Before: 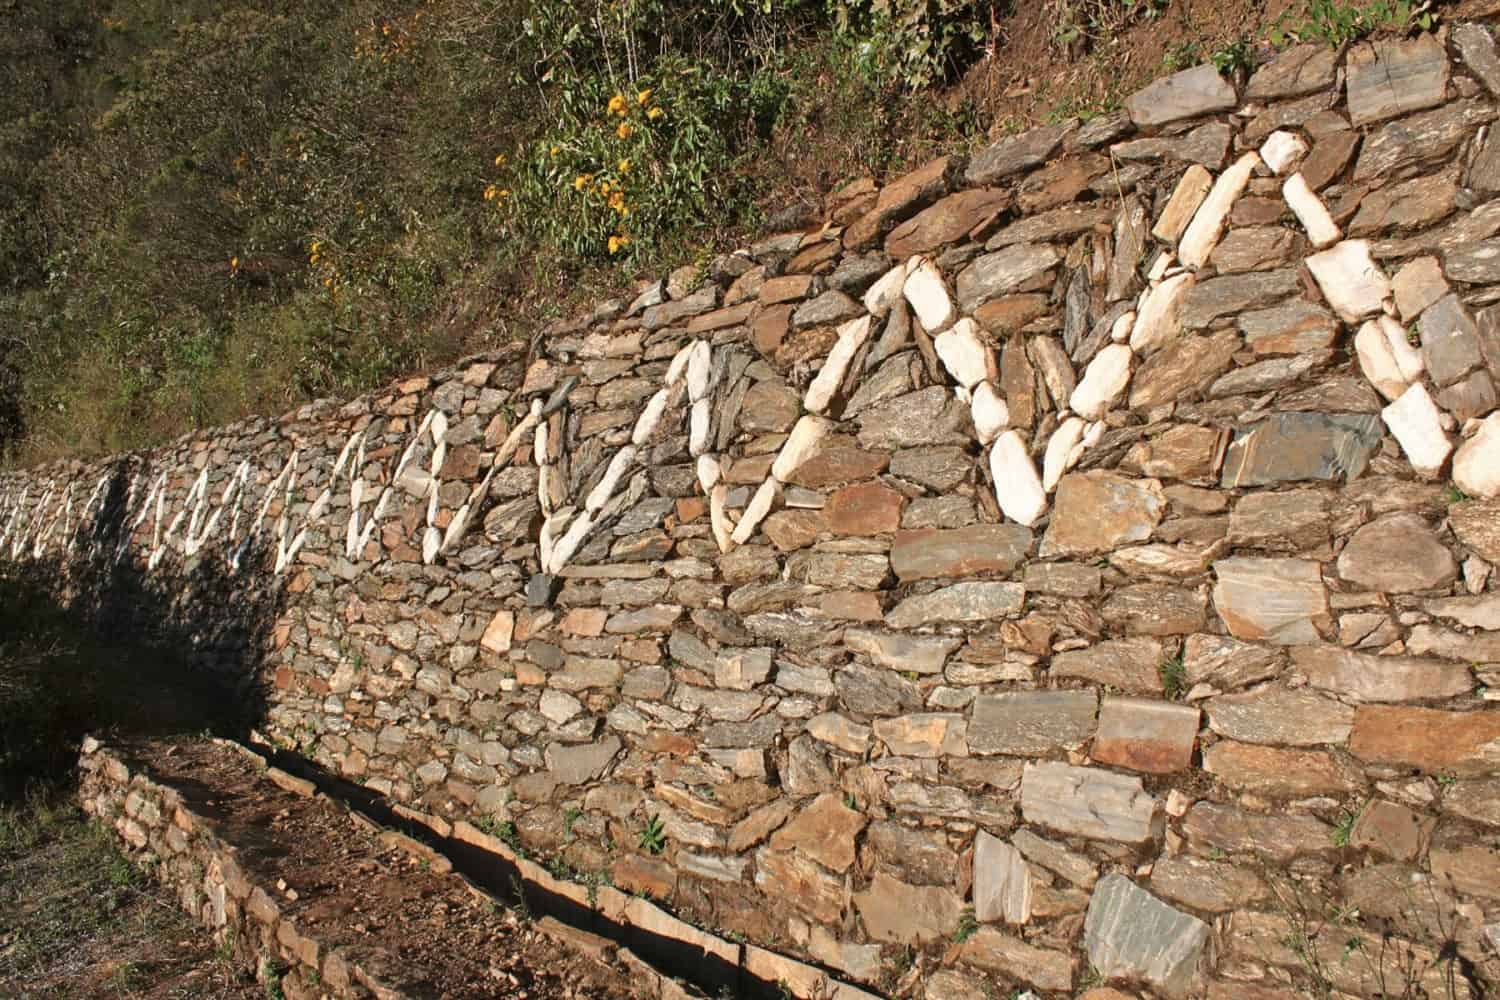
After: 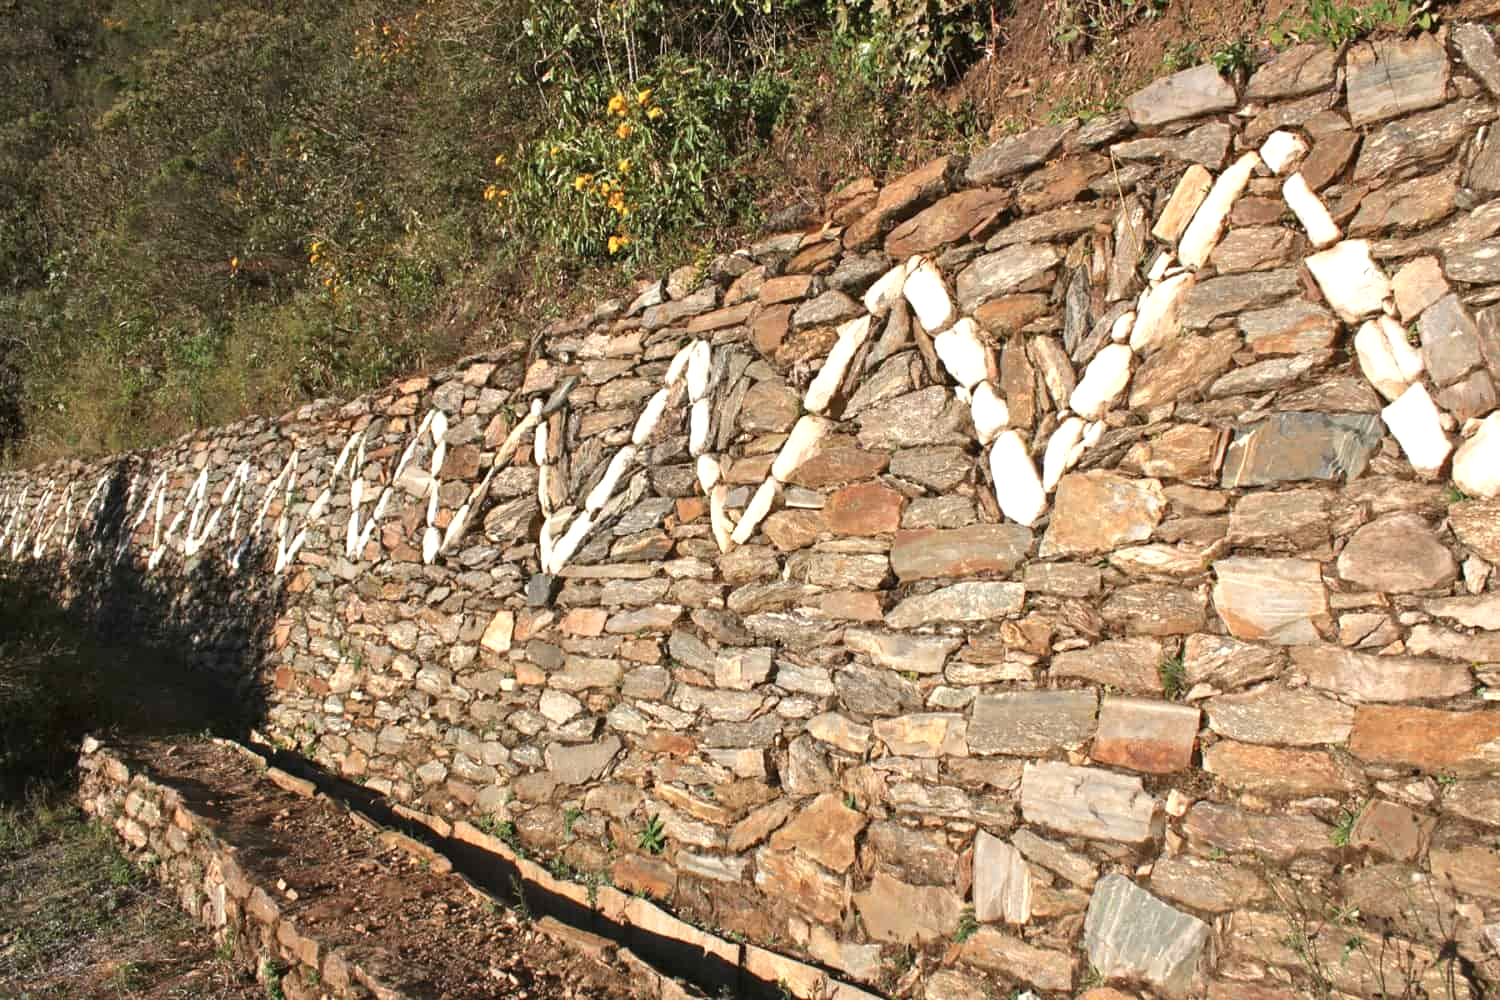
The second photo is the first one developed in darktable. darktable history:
exposure: exposure 0.506 EV, compensate exposure bias true, compensate highlight preservation false
